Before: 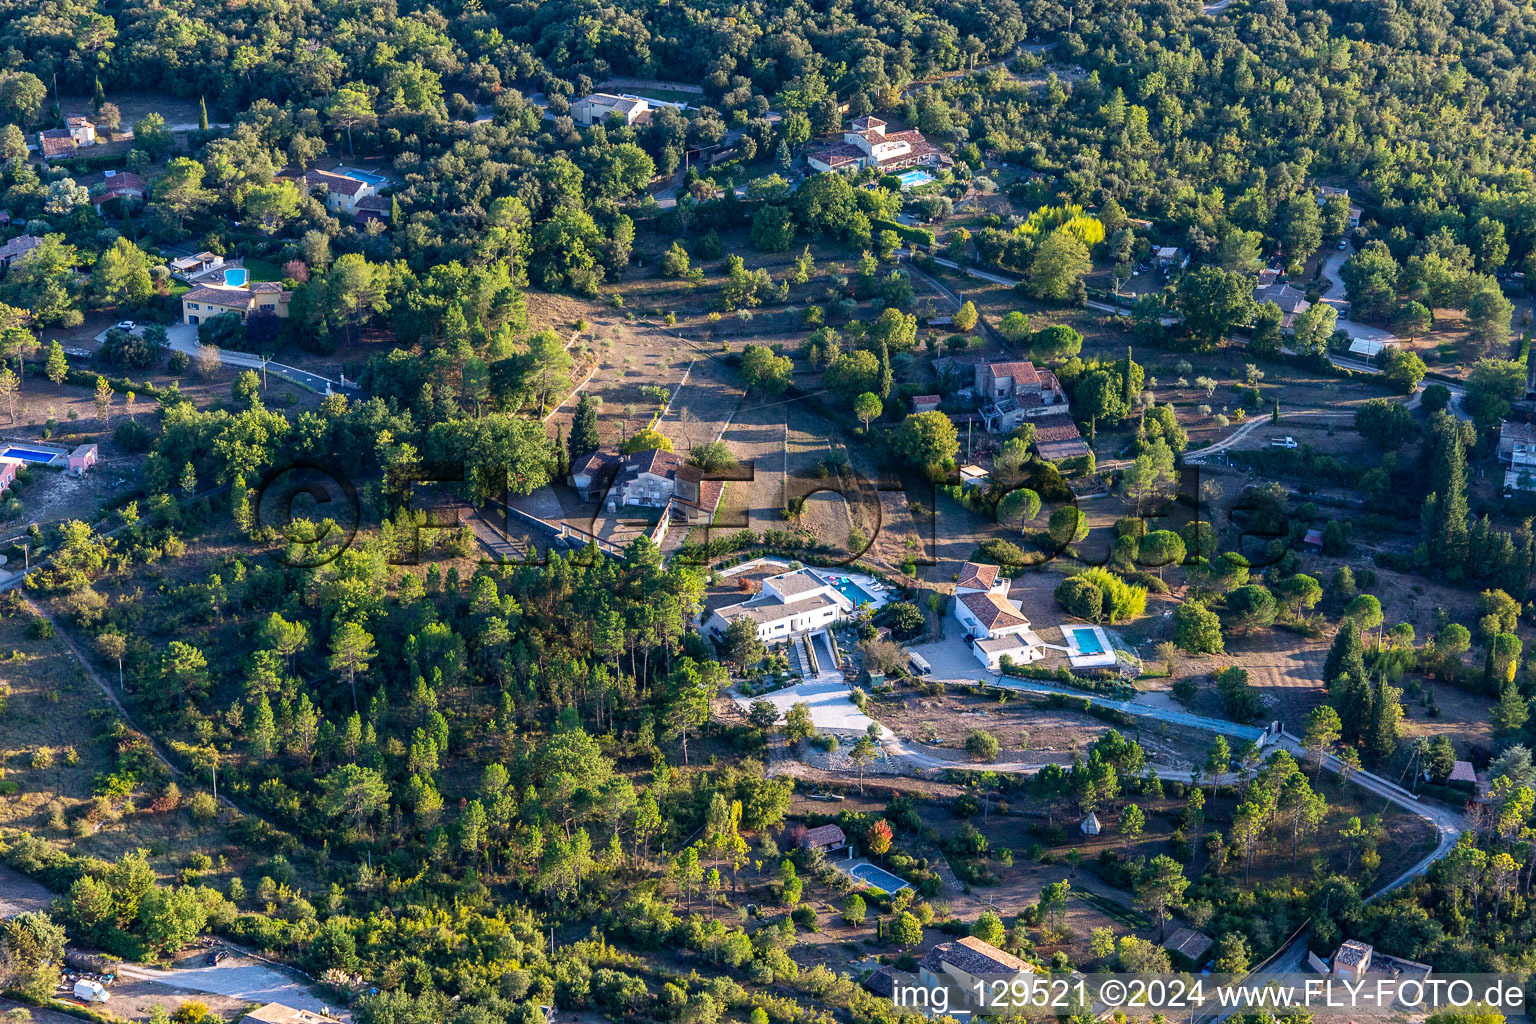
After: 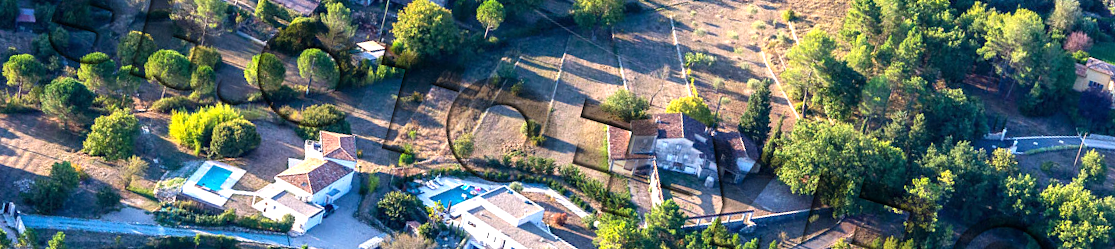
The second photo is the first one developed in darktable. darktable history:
exposure: exposure 0.661 EV, compensate highlight preservation false
crop and rotate: angle 16.12°, top 30.835%, bottom 35.653%
